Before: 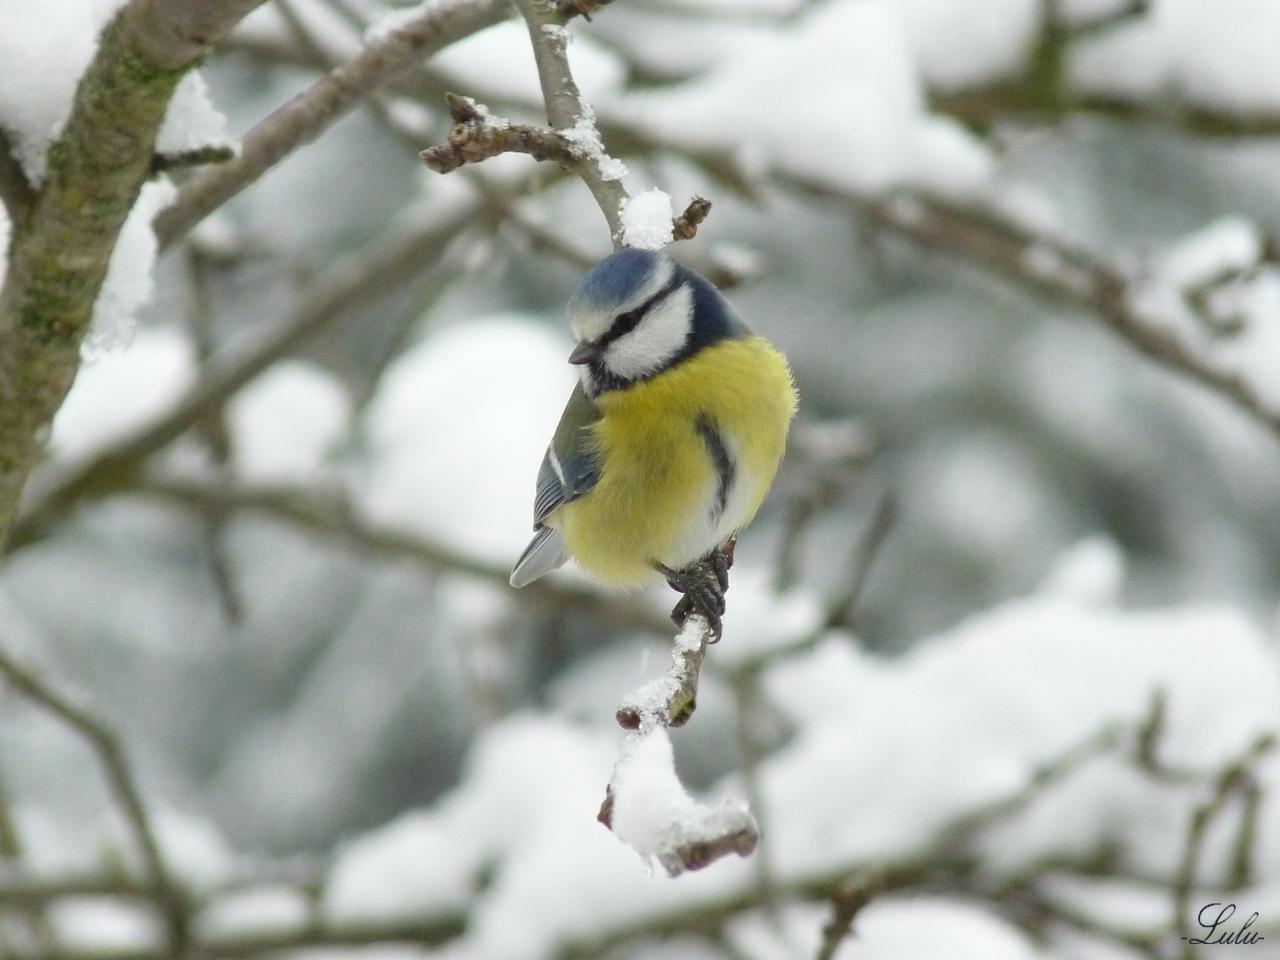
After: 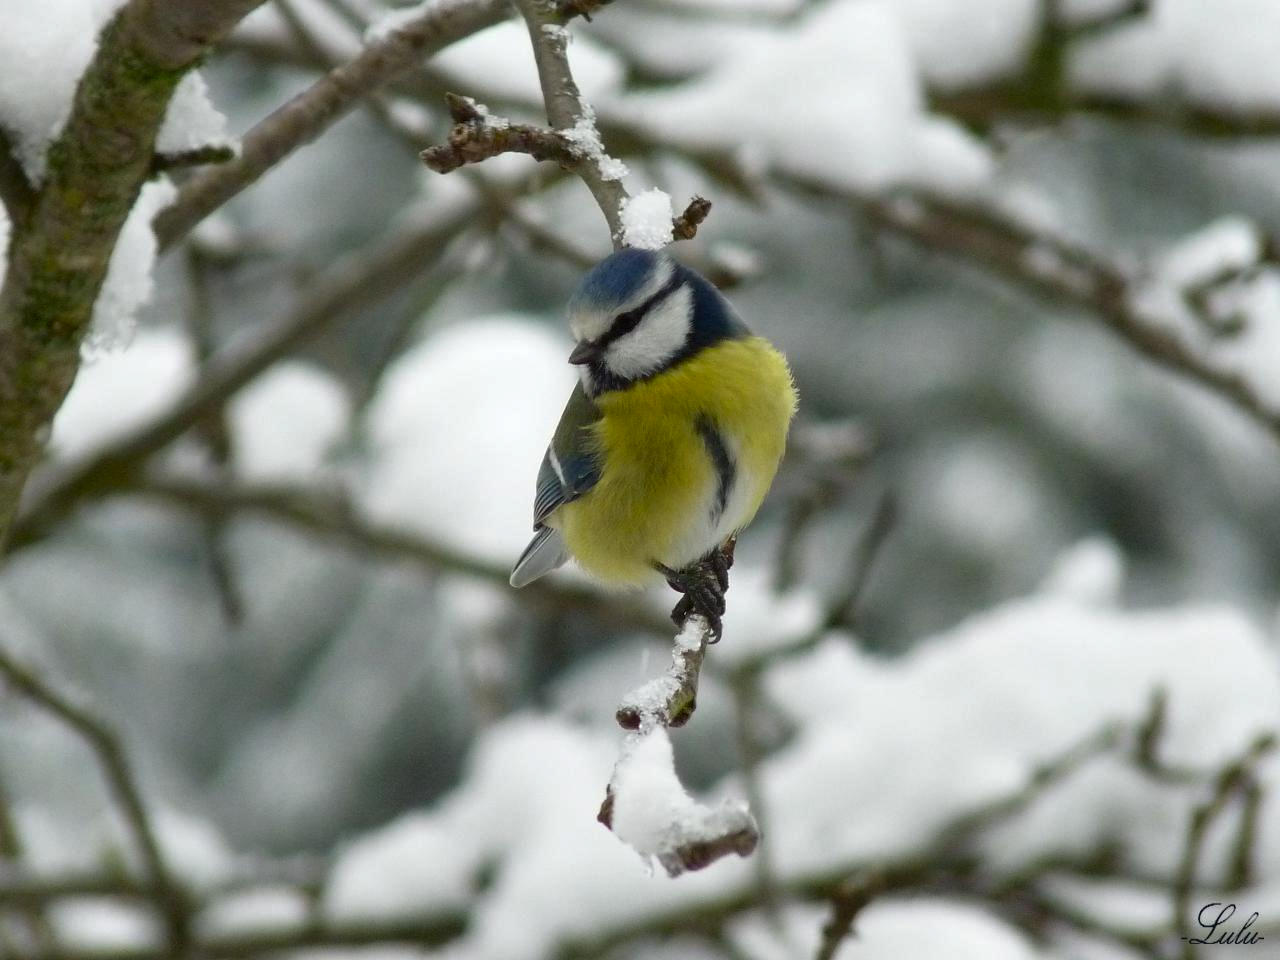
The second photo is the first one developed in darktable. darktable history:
contrast brightness saturation: brightness -0.212, saturation 0.08
